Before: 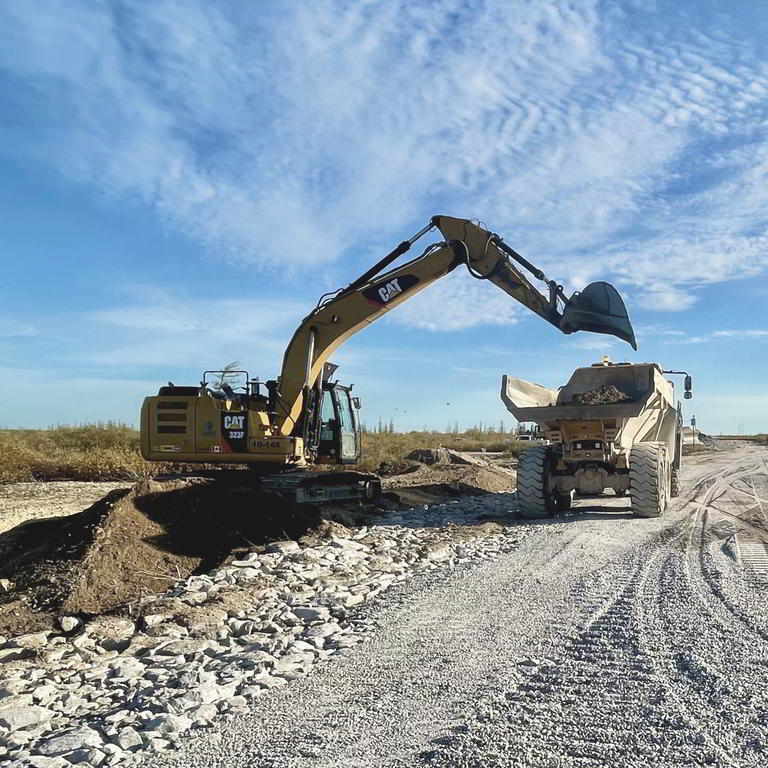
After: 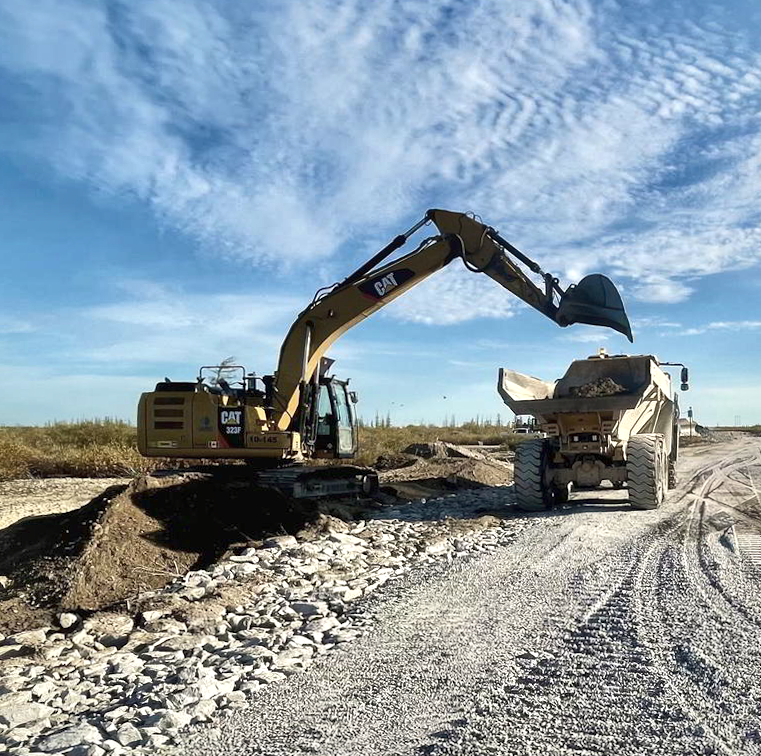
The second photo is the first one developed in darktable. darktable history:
rotate and perspective: rotation -0.45°, automatic cropping original format, crop left 0.008, crop right 0.992, crop top 0.012, crop bottom 0.988
local contrast: mode bilateral grid, contrast 70, coarseness 75, detail 180%, midtone range 0.2
white balance: red 1.009, blue 0.985
